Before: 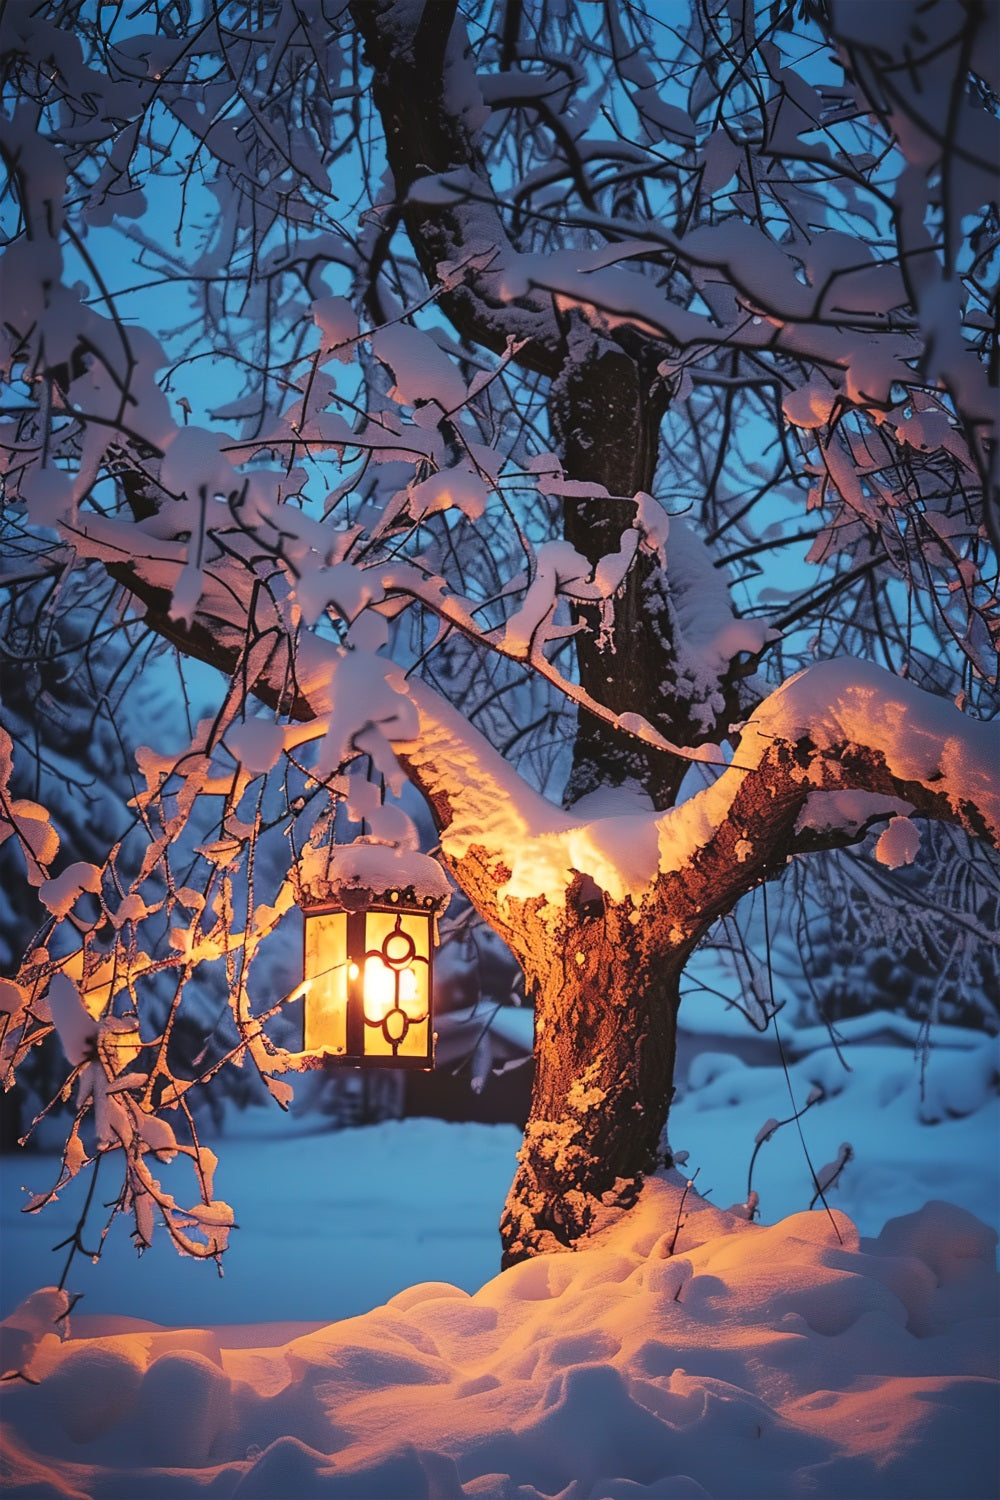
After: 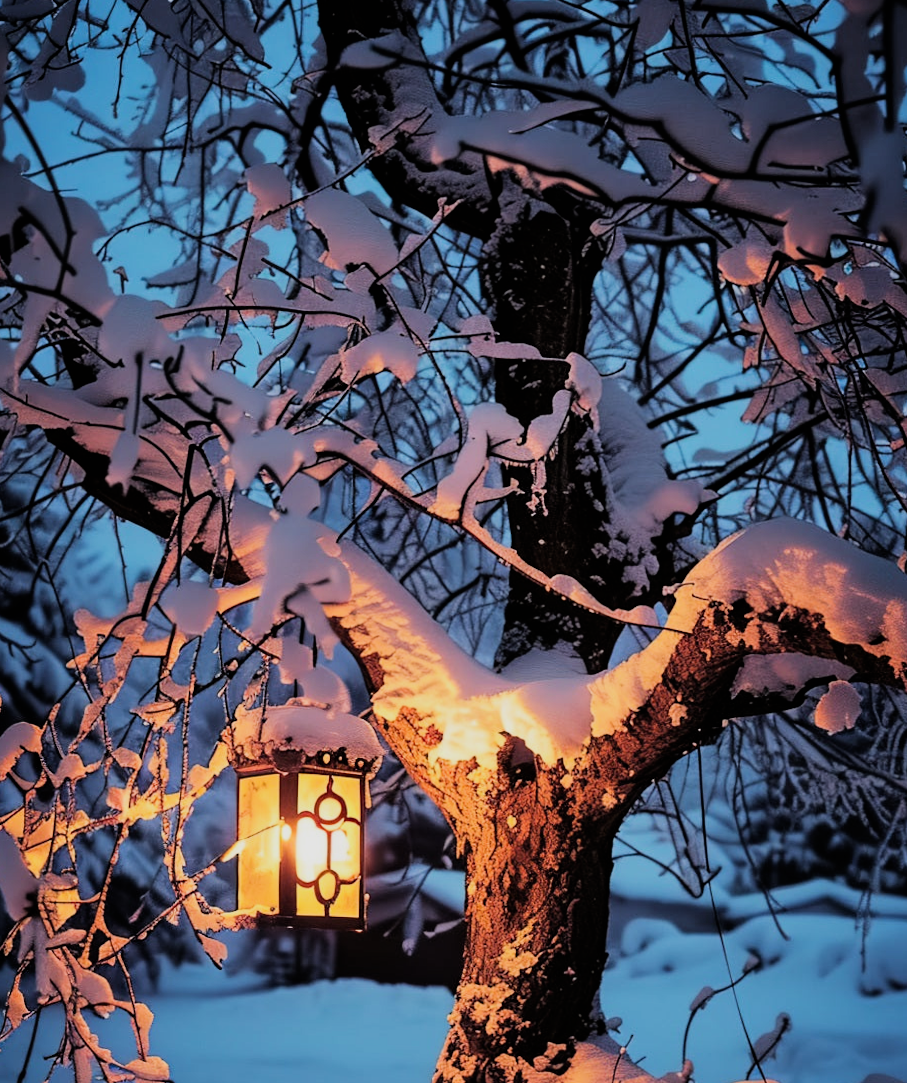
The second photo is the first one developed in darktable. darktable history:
filmic rgb: black relative exposure -5 EV, hardness 2.88, contrast 1.3, highlights saturation mix -30%
rotate and perspective: lens shift (horizontal) -0.055, automatic cropping off
crop: left 5.596%, top 10.314%, right 3.534%, bottom 19.395%
